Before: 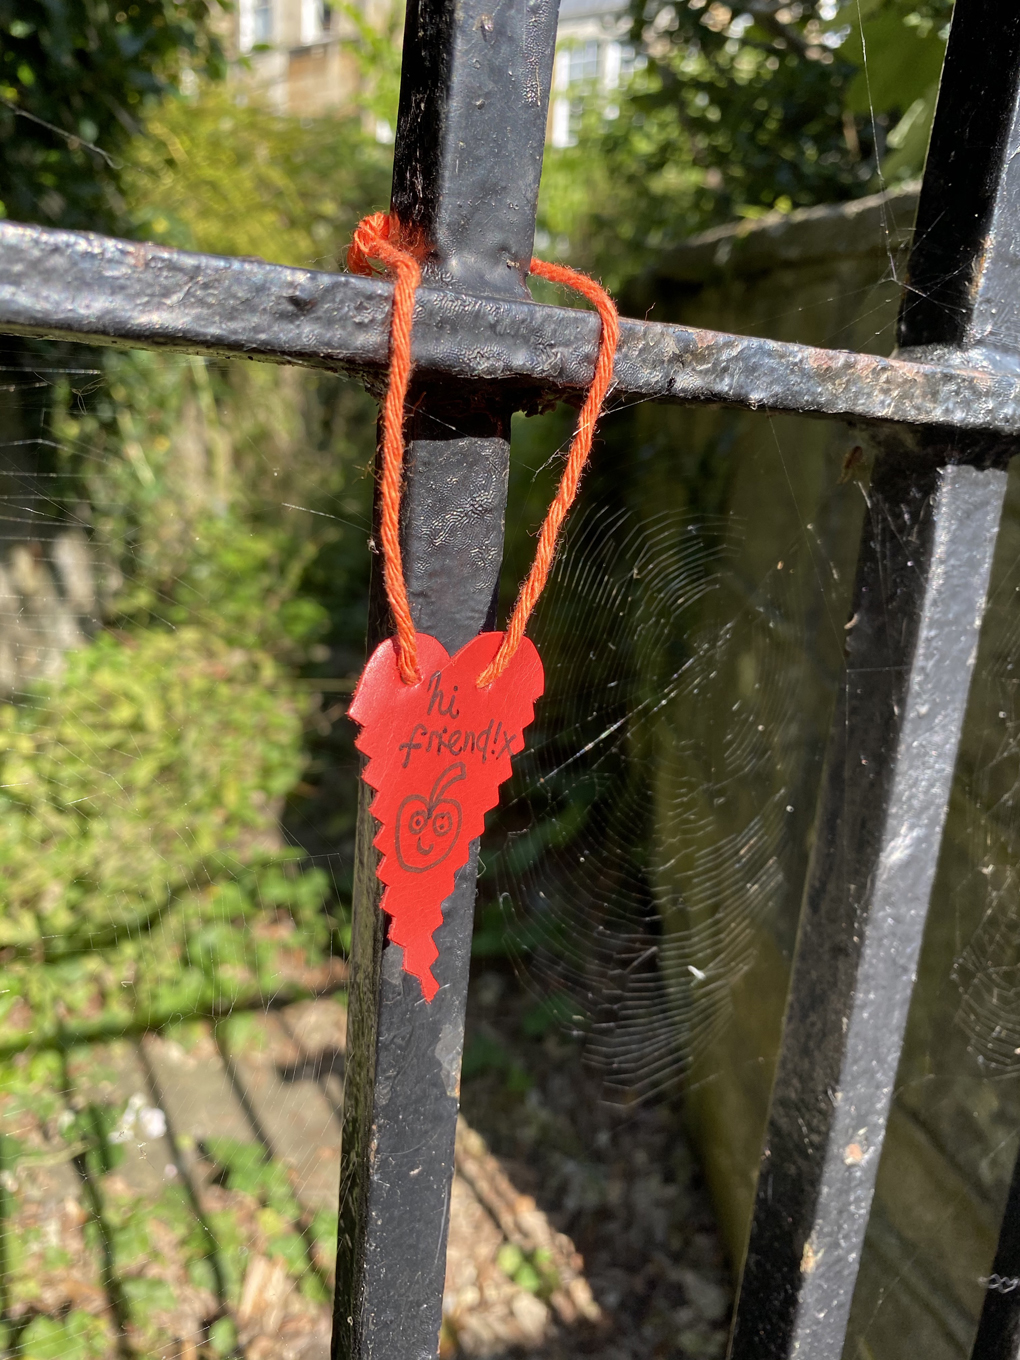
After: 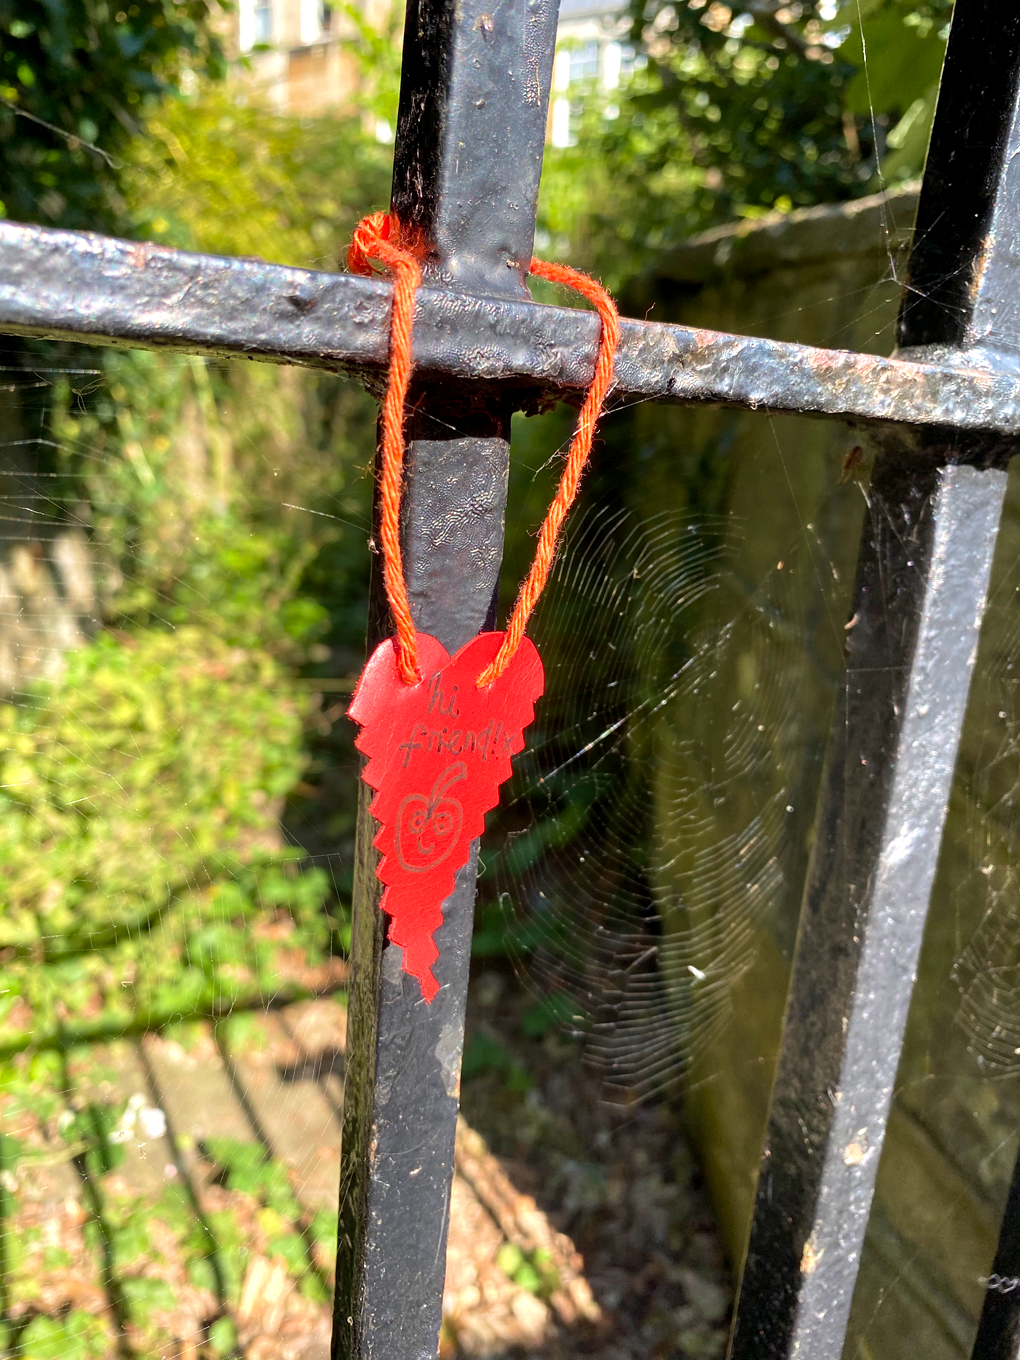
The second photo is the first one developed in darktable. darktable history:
exposure: black level correction 0.001, exposure 0.499 EV, compensate highlight preservation false
velvia: on, module defaults
